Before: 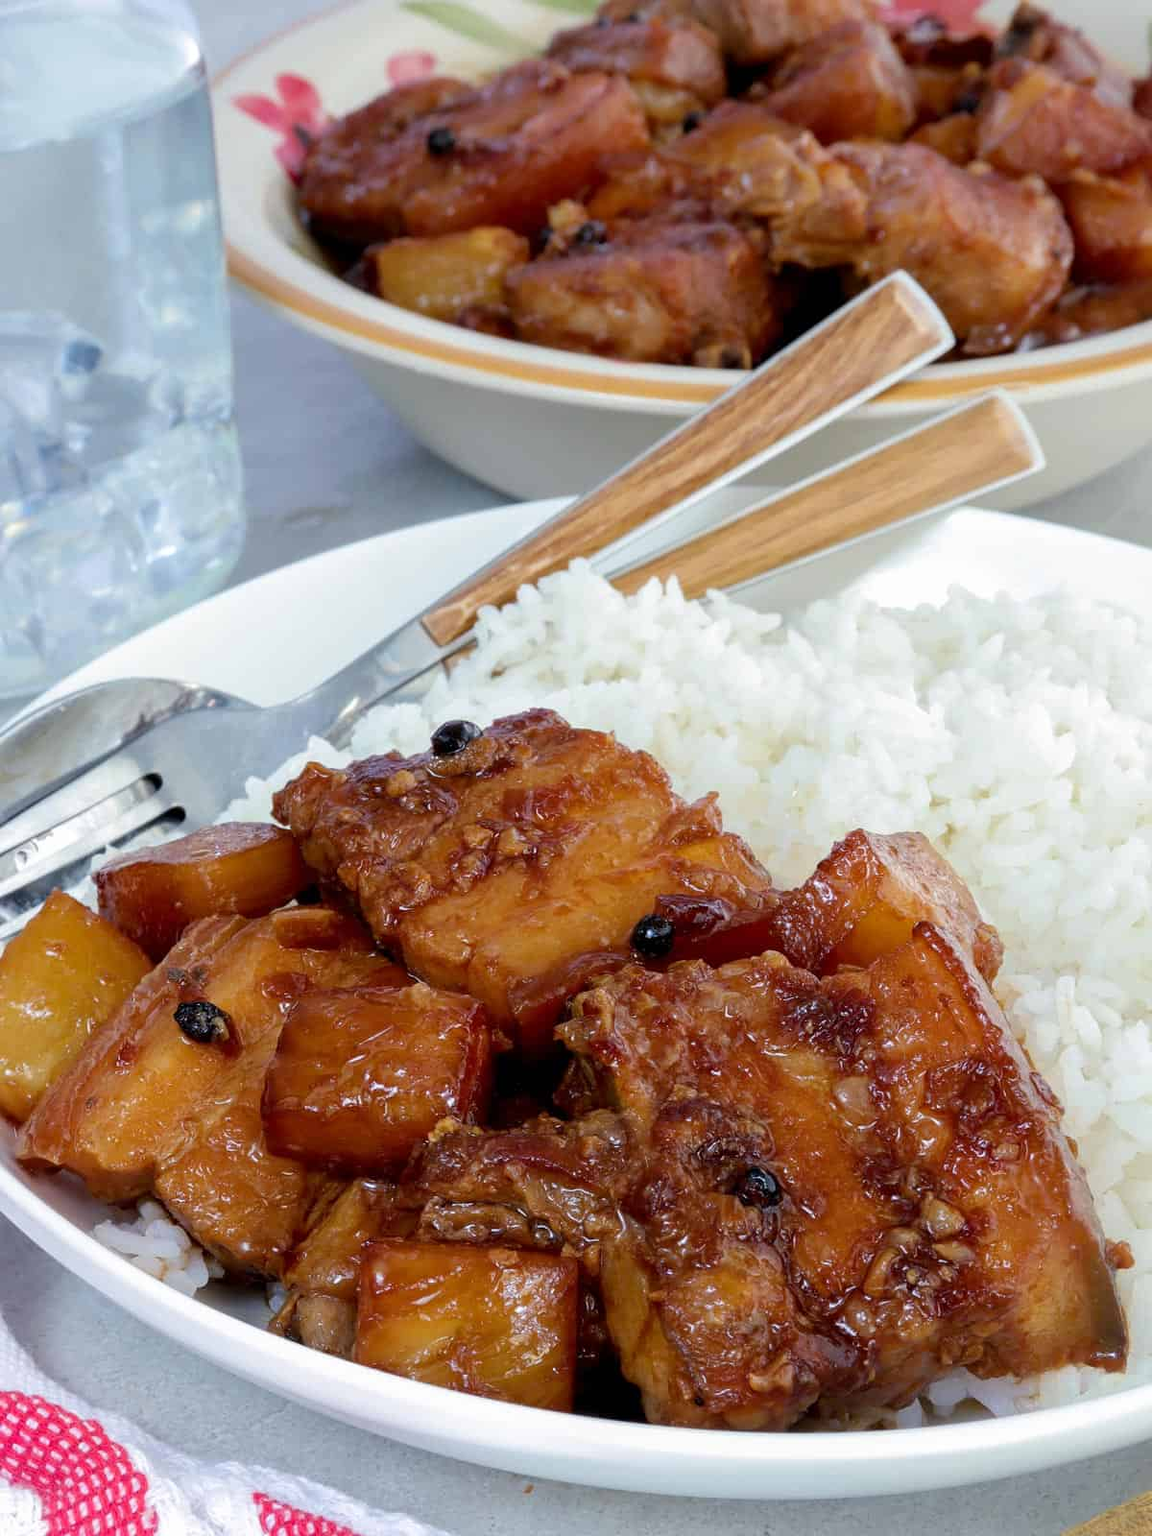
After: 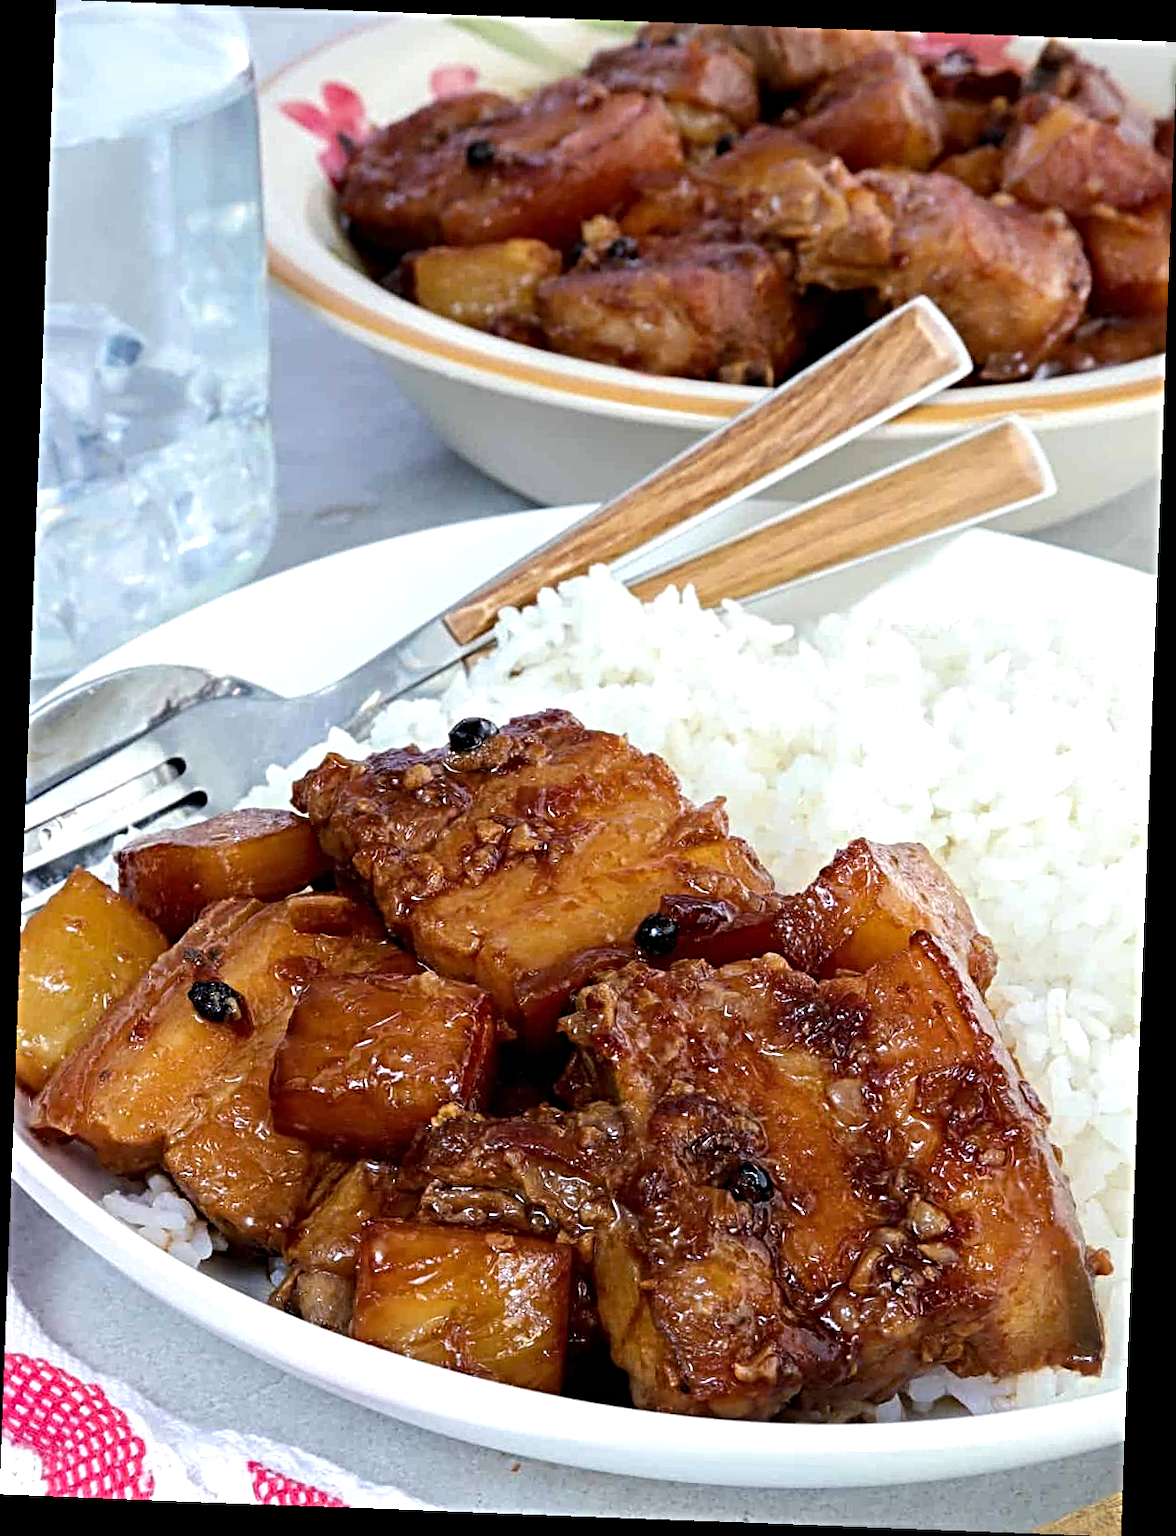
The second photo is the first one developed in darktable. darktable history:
sharpen: radius 4.883
tone equalizer: -8 EV -0.417 EV, -7 EV -0.389 EV, -6 EV -0.333 EV, -5 EV -0.222 EV, -3 EV 0.222 EV, -2 EV 0.333 EV, -1 EV 0.389 EV, +0 EV 0.417 EV, edges refinement/feathering 500, mask exposure compensation -1.57 EV, preserve details no
exposure: compensate highlight preservation false
rotate and perspective: rotation 2.17°, automatic cropping off
